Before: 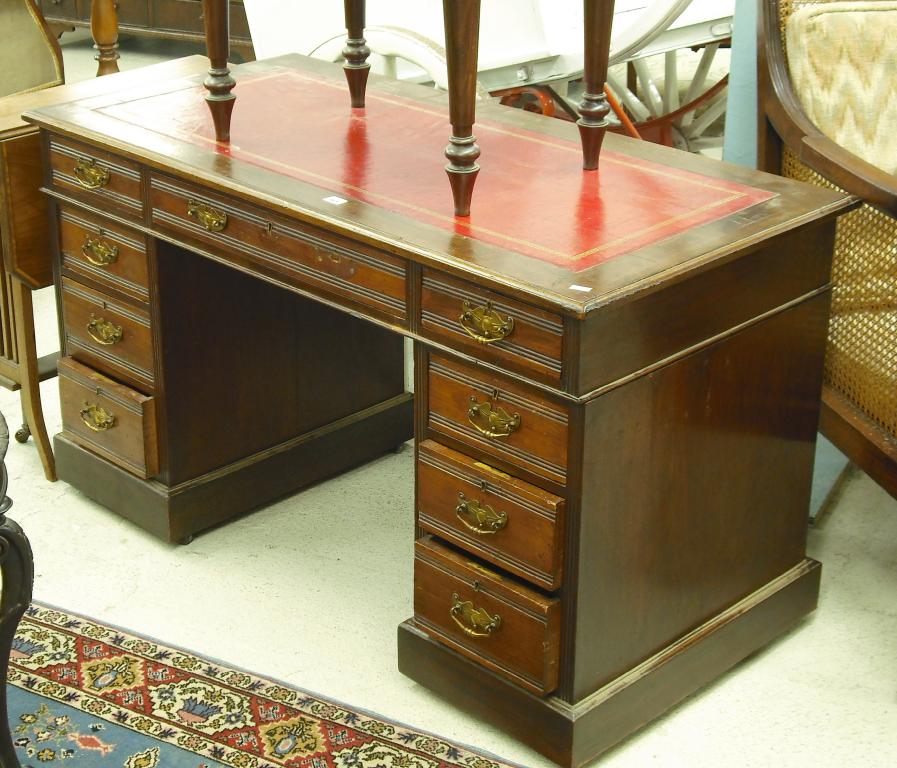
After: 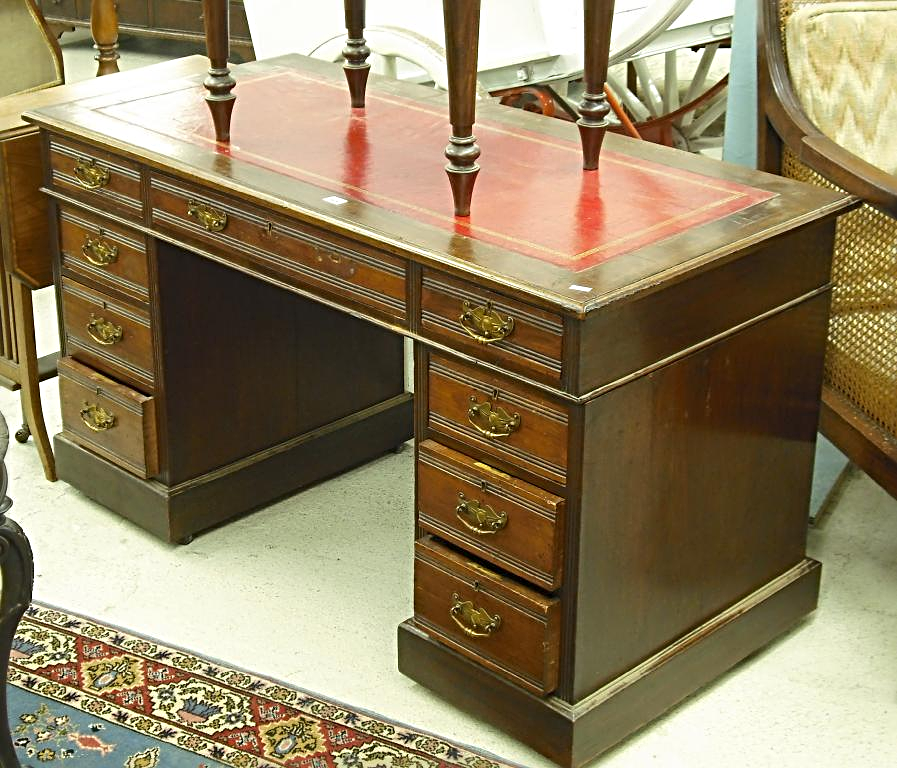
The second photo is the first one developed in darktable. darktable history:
sharpen: radius 3.967
